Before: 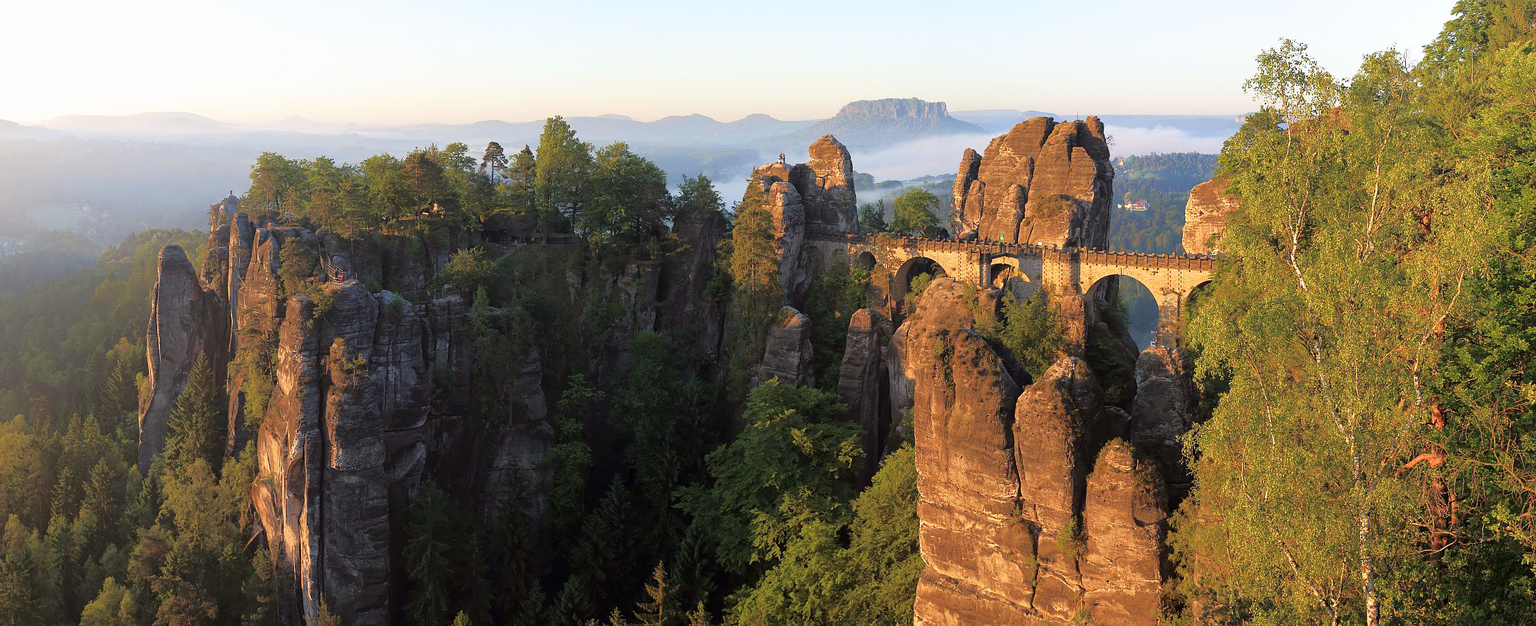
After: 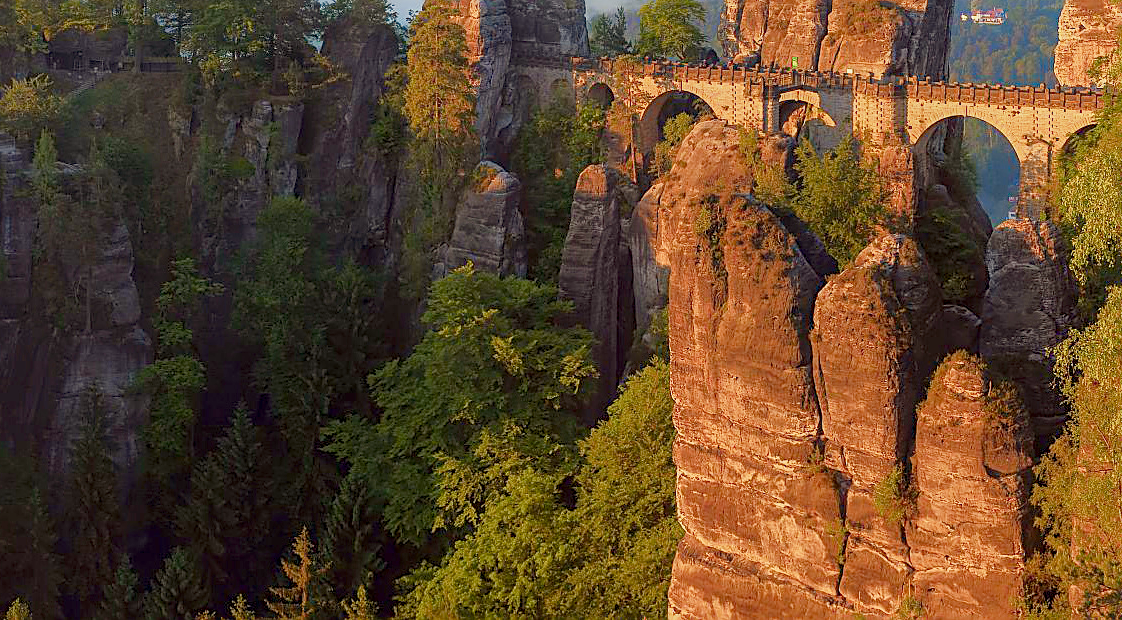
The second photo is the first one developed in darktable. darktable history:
local contrast: on, module defaults
color balance rgb: power › hue 72.54°, linear chroma grading › global chroma 42.463%, perceptual saturation grading › global saturation -10.369%, perceptual saturation grading › highlights -27.072%, perceptual saturation grading › shadows 21.219%, hue shift -5.06°, contrast -21.226%
sharpen: on, module defaults
crop and rotate: left 29.319%, top 31.019%, right 19.852%
color correction: highlights a* -1.1, highlights b* 4.49, shadows a* 3.57
